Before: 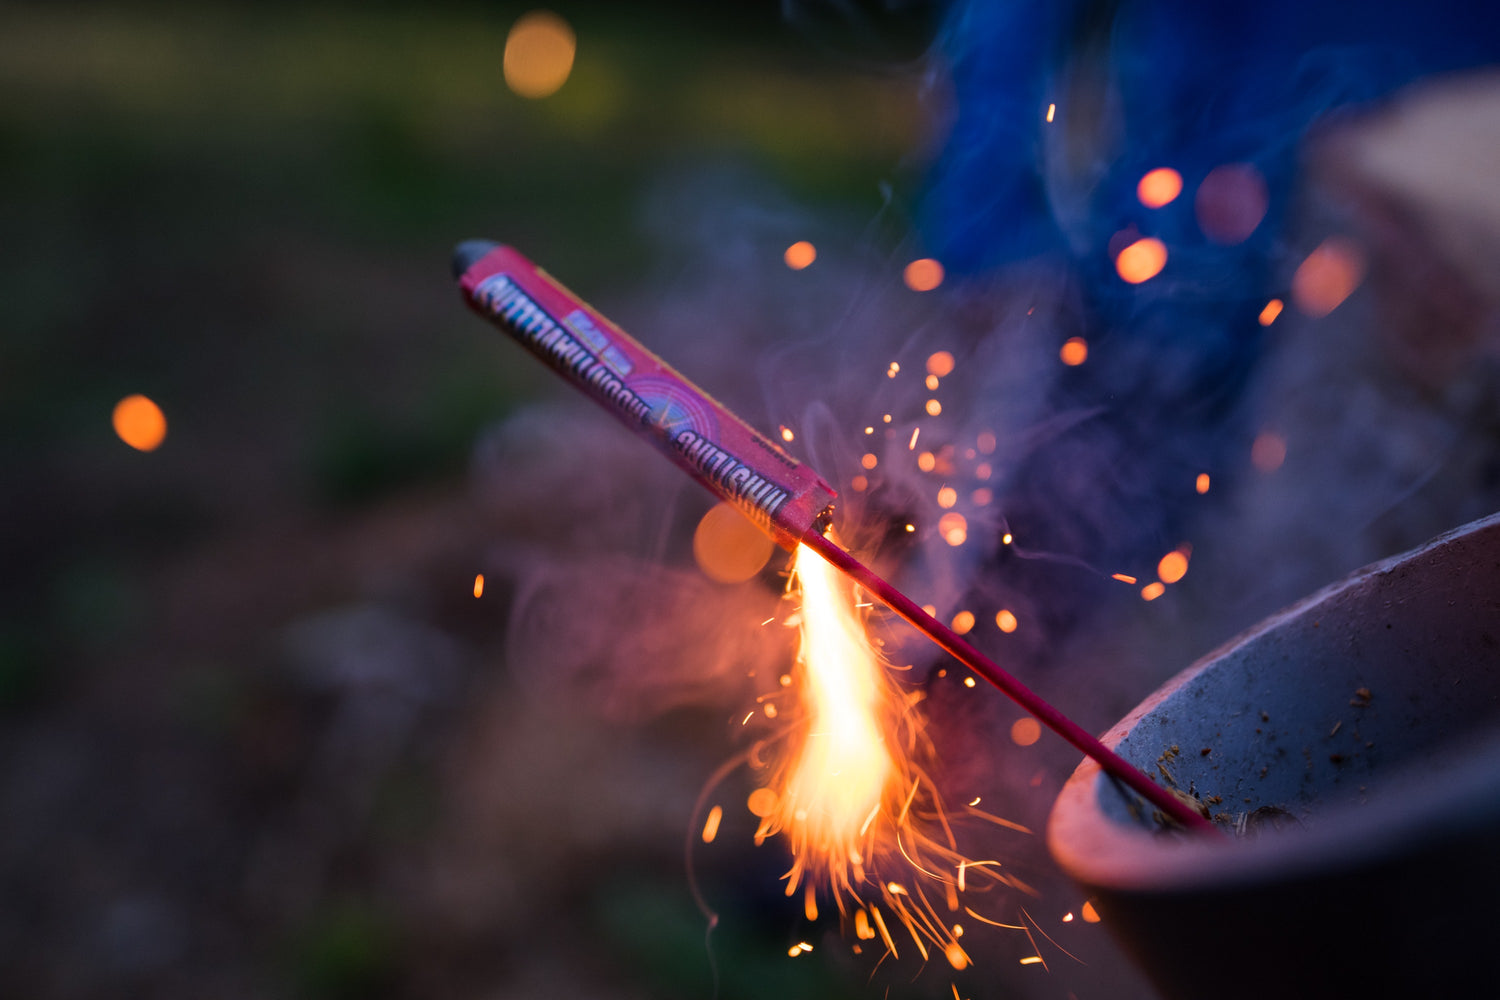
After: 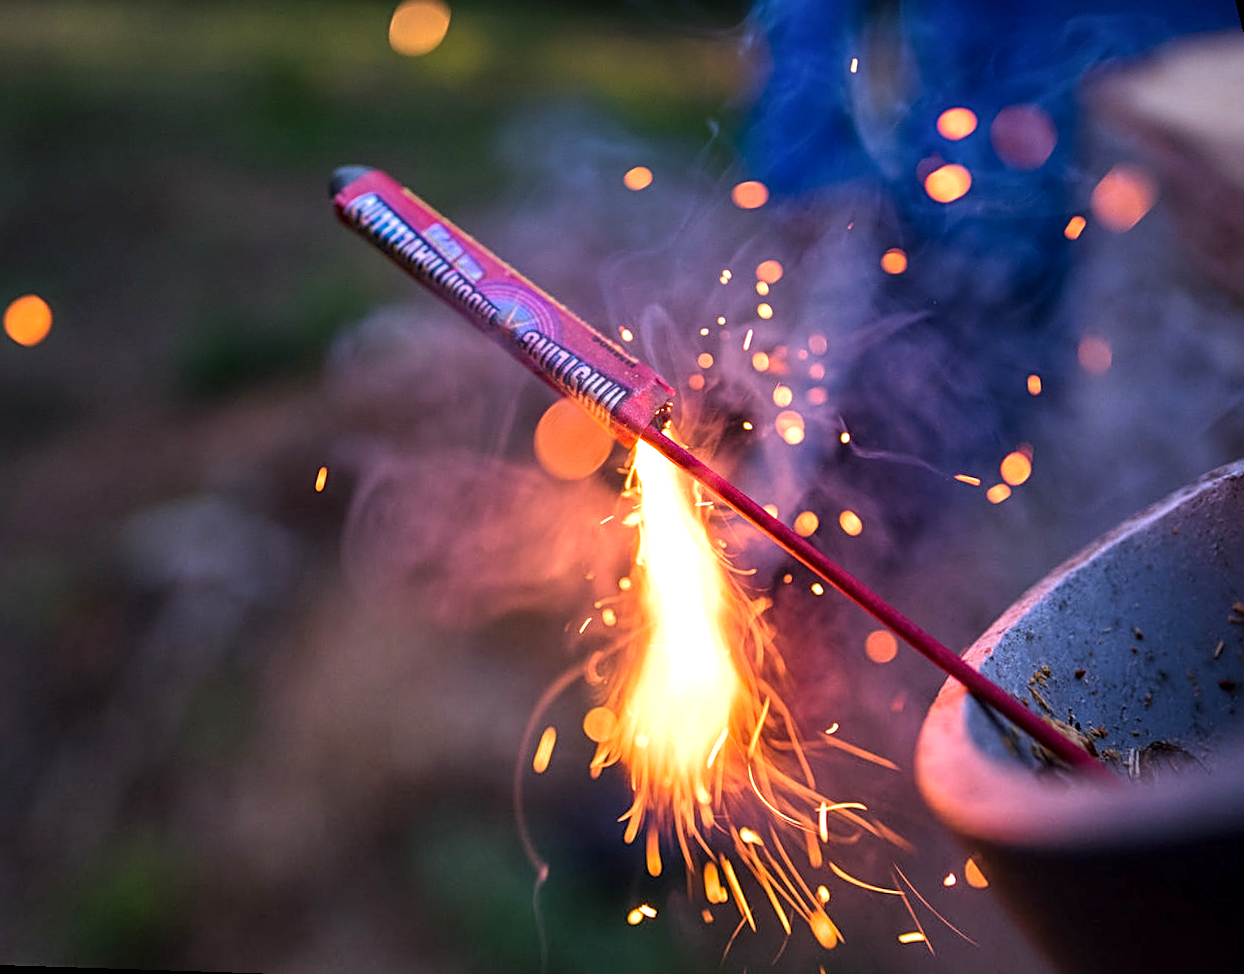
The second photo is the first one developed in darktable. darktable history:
rotate and perspective: rotation 0.72°, lens shift (vertical) -0.352, lens shift (horizontal) -0.051, crop left 0.152, crop right 0.859, crop top 0.019, crop bottom 0.964
exposure: black level correction 0, exposure 0.7 EV, compensate exposure bias true, compensate highlight preservation false
sharpen: radius 2.543, amount 0.636
local contrast: on, module defaults
